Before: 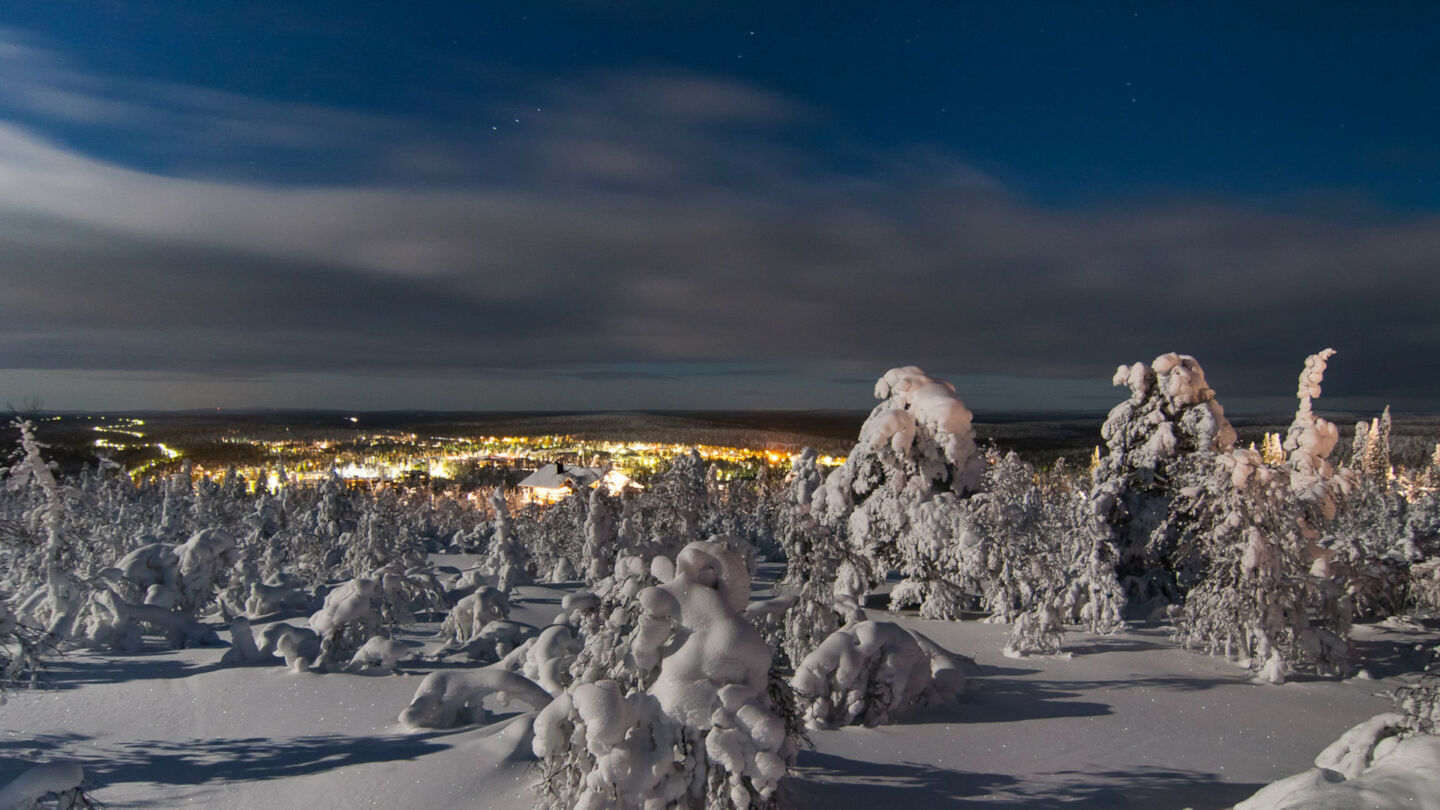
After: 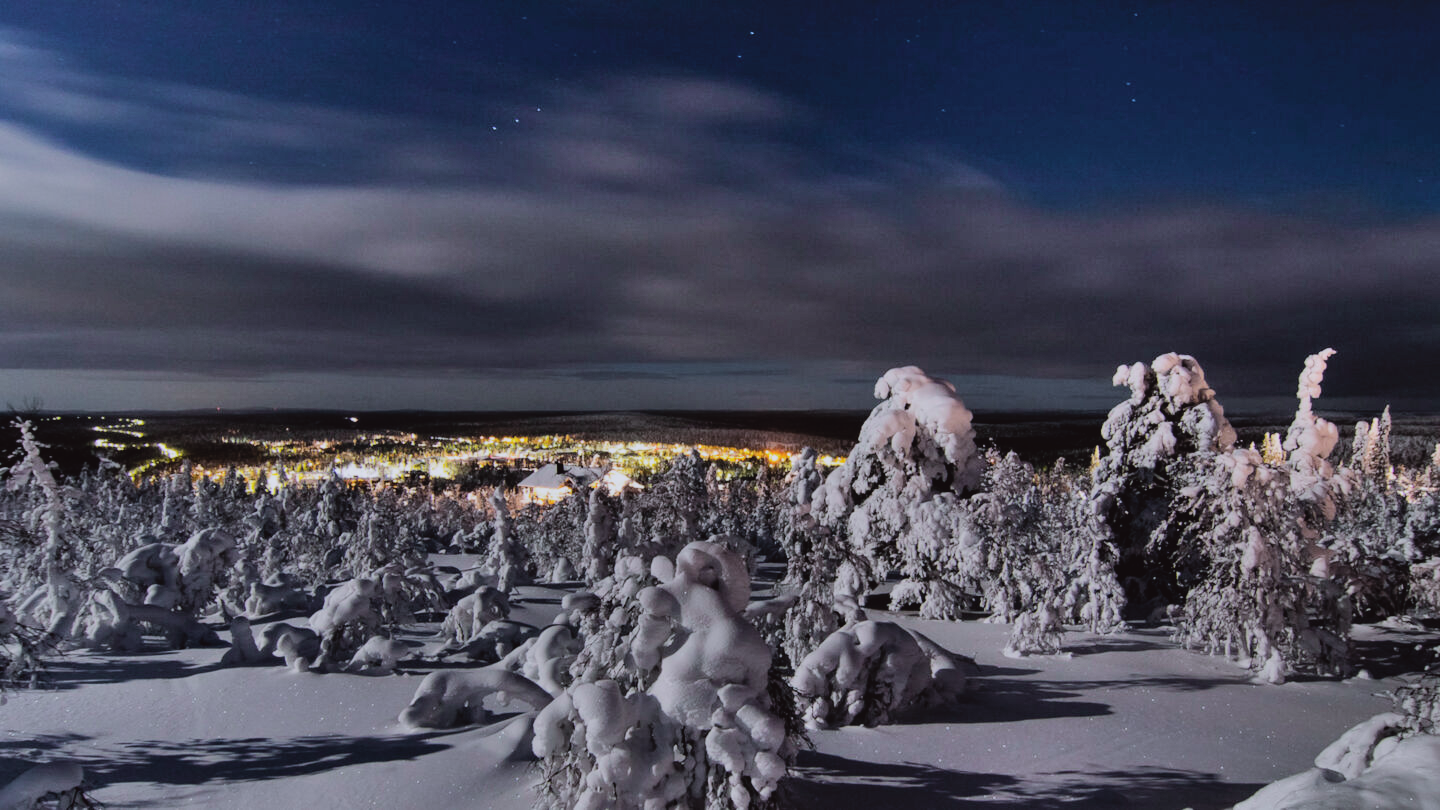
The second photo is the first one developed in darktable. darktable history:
filmic rgb: black relative exposure -5 EV, white relative exposure 3.5 EV, hardness 3.19, contrast 1.2, highlights saturation mix -50%
shadows and highlights: soften with gaussian
white balance: red 0.926, green 1.003, blue 1.133
tone curve: curves: ch0 [(0, 0.029) (0.253, 0.237) (1, 0.945)]; ch1 [(0, 0) (0.401, 0.42) (0.442, 0.47) (0.492, 0.498) (0.511, 0.523) (0.557, 0.565) (0.66, 0.683) (1, 1)]; ch2 [(0, 0) (0.394, 0.413) (0.5, 0.5) (0.578, 0.568) (1, 1)], color space Lab, independent channels, preserve colors none
